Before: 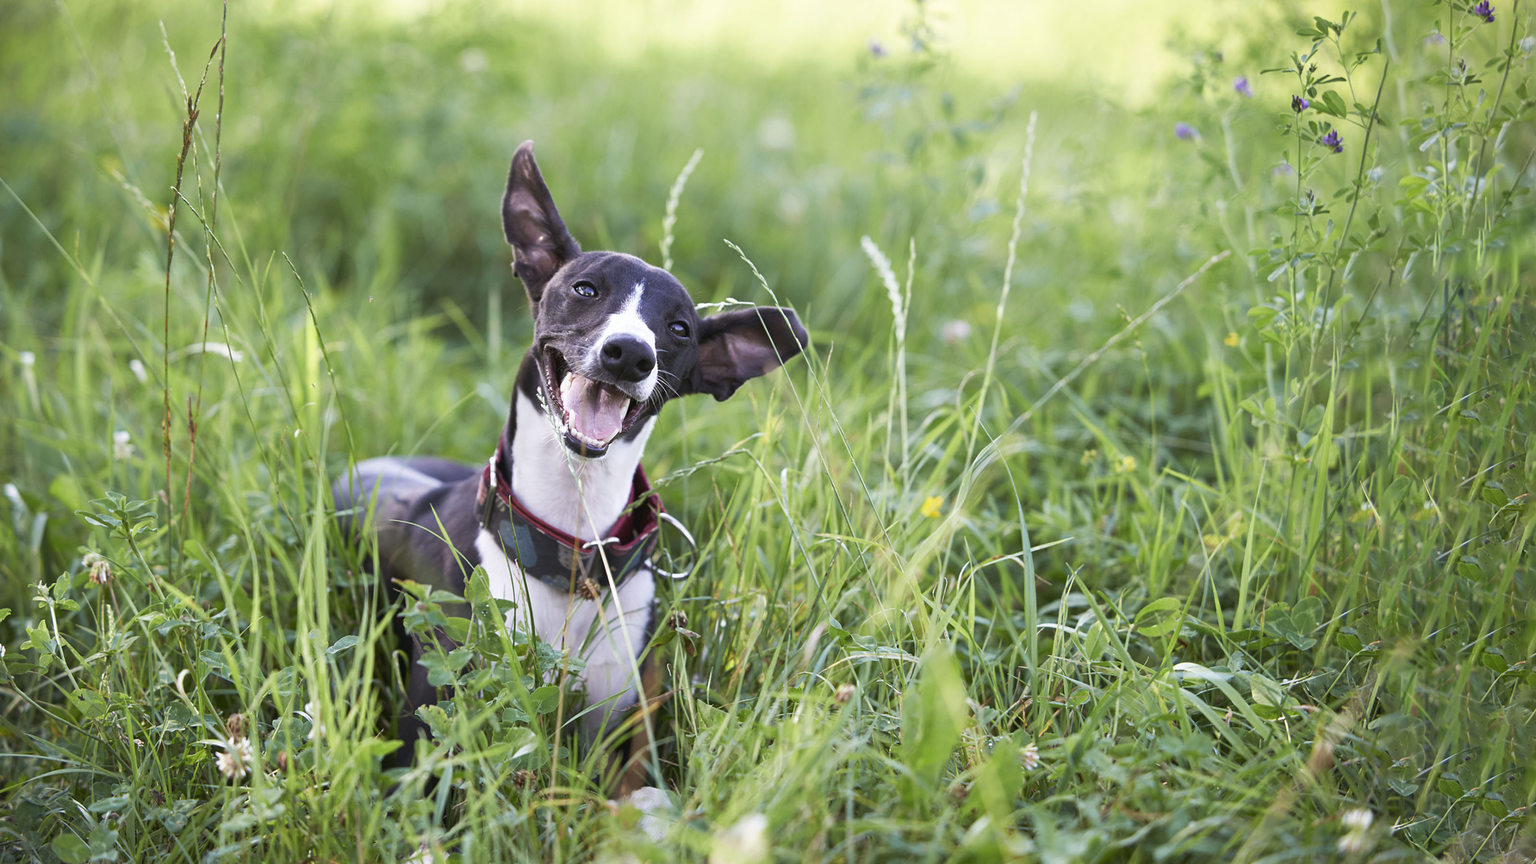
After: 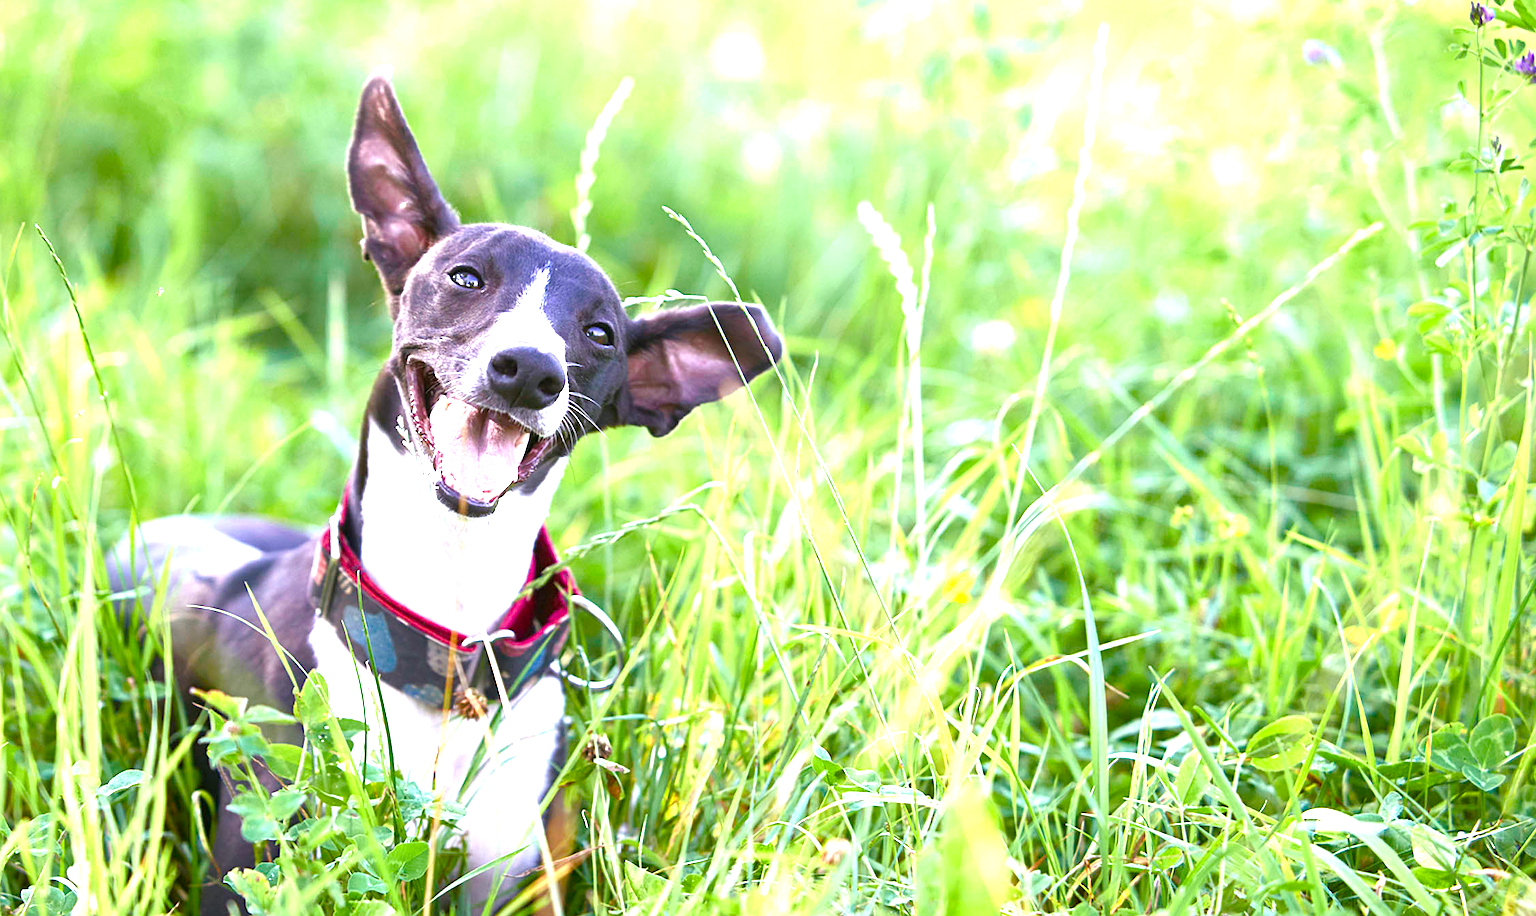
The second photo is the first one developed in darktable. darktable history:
exposure: black level correction 0, exposure 1.441 EV, compensate highlight preservation false
crop and rotate: left 16.788%, top 10.901%, right 12.852%, bottom 14.469%
sharpen: amount 0.202
color balance rgb: shadows lift › chroma 0.941%, shadows lift › hue 114.47°, power › hue 328.76°, perceptual saturation grading › global saturation 55.947%, perceptual saturation grading › highlights -50.191%, perceptual saturation grading › mid-tones 40.682%, perceptual saturation grading › shadows 30.248%, global vibrance 9.923%
